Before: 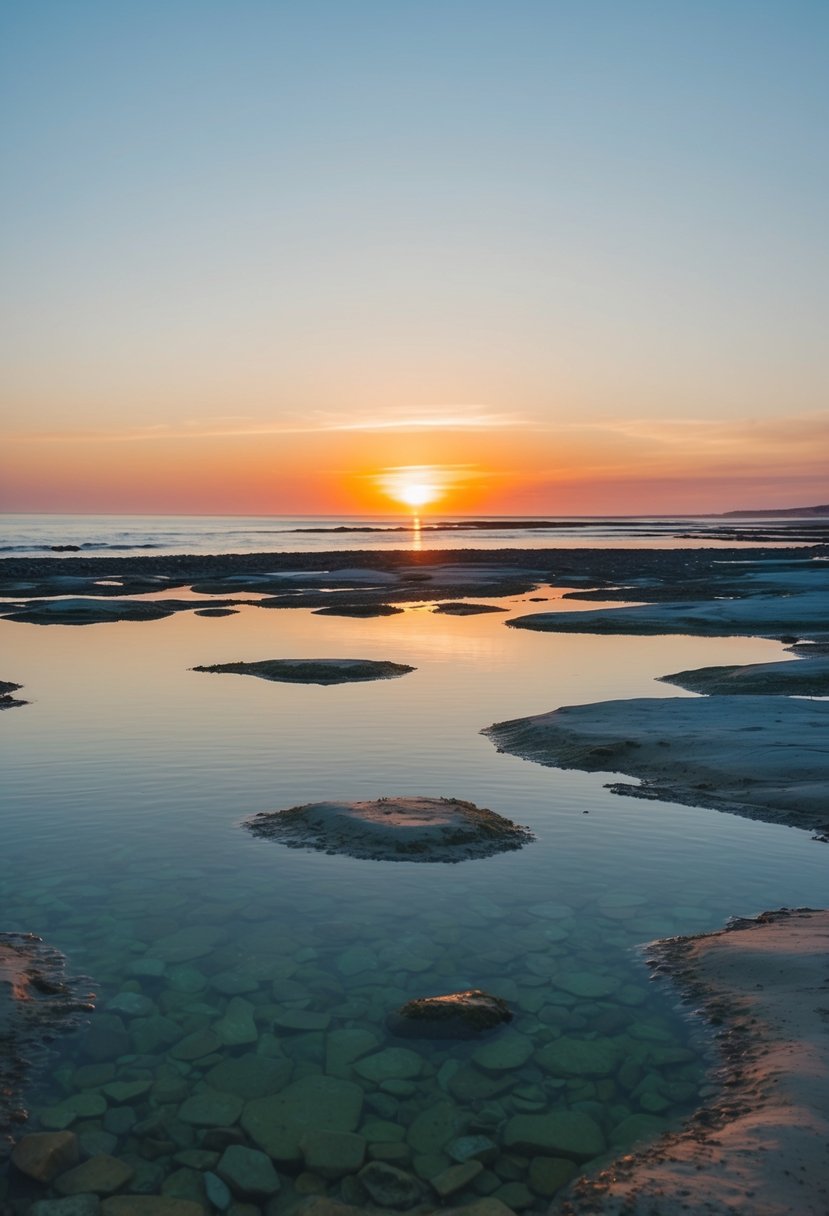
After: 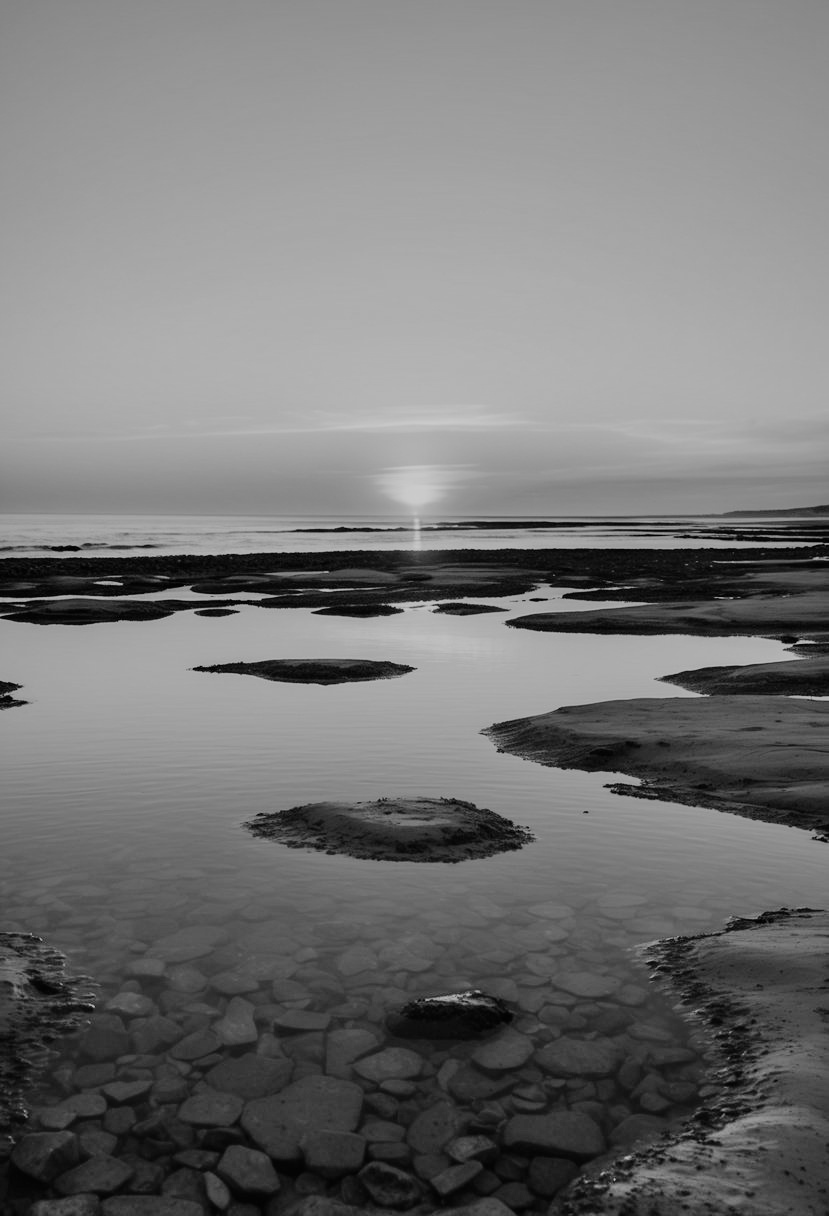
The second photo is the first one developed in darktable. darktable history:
filmic rgb: middle gray luminance 30%, black relative exposure -9 EV, white relative exposure 7 EV, threshold 6 EV, target black luminance 0%, hardness 2.94, latitude 2.04%, contrast 0.963, highlights saturation mix 5%, shadows ↔ highlights balance 12.16%, add noise in highlights 0, preserve chrominance no, color science v3 (2019), use custom middle-gray values true, iterations of high-quality reconstruction 0, contrast in highlights soft, enable highlight reconstruction true
color correction: highlights a* 1.59, highlights b* -1.7, saturation 2.48
exposure: black level correction -0.002, exposure 0.54 EV, compensate highlight preservation false
tone equalizer: -8 EV -0.417 EV, -7 EV -0.389 EV, -6 EV -0.333 EV, -5 EV -0.222 EV, -3 EV 0.222 EV, -2 EV 0.333 EV, -1 EV 0.389 EV, +0 EV 0.417 EV, edges refinement/feathering 500, mask exposure compensation -1.57 EV, preserve details no
monochrome: on, module defaults
white balance: red 0.871, blue 1.249
shadows and highlights: low approximation 0.01, soften with gaussian
